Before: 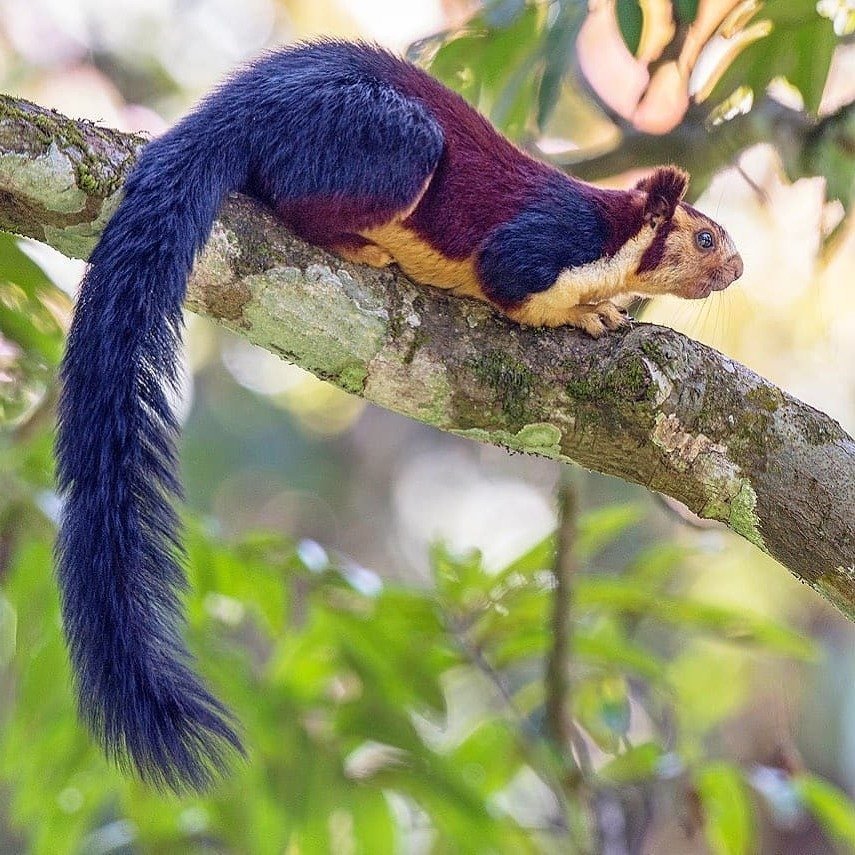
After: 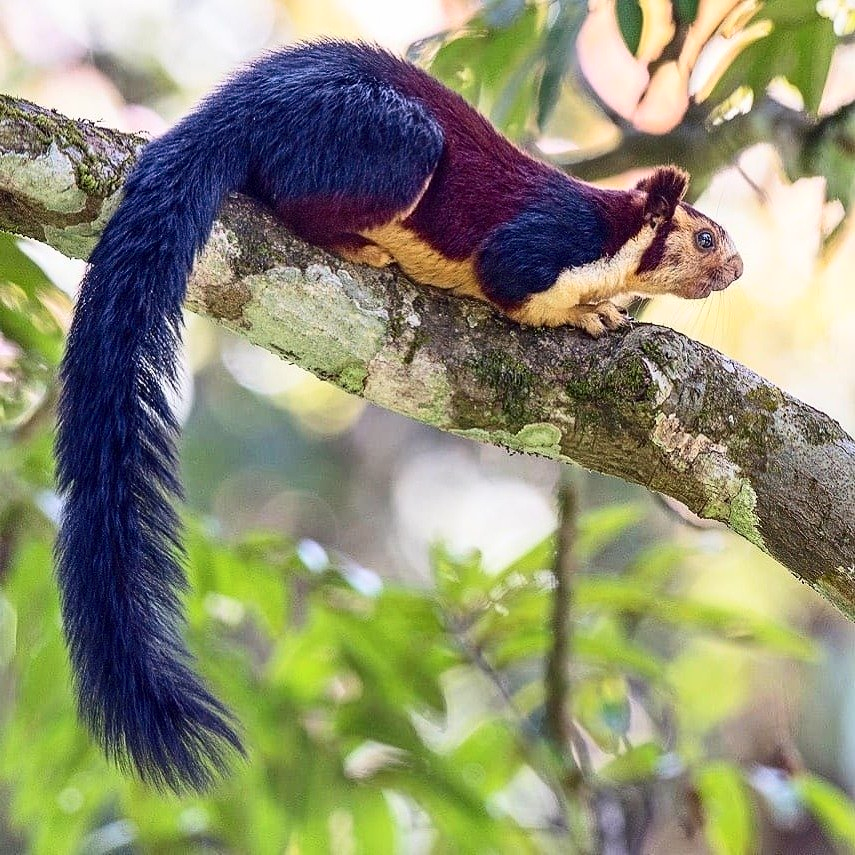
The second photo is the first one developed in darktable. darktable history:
contrast brightness saturation: contrast 0.22
